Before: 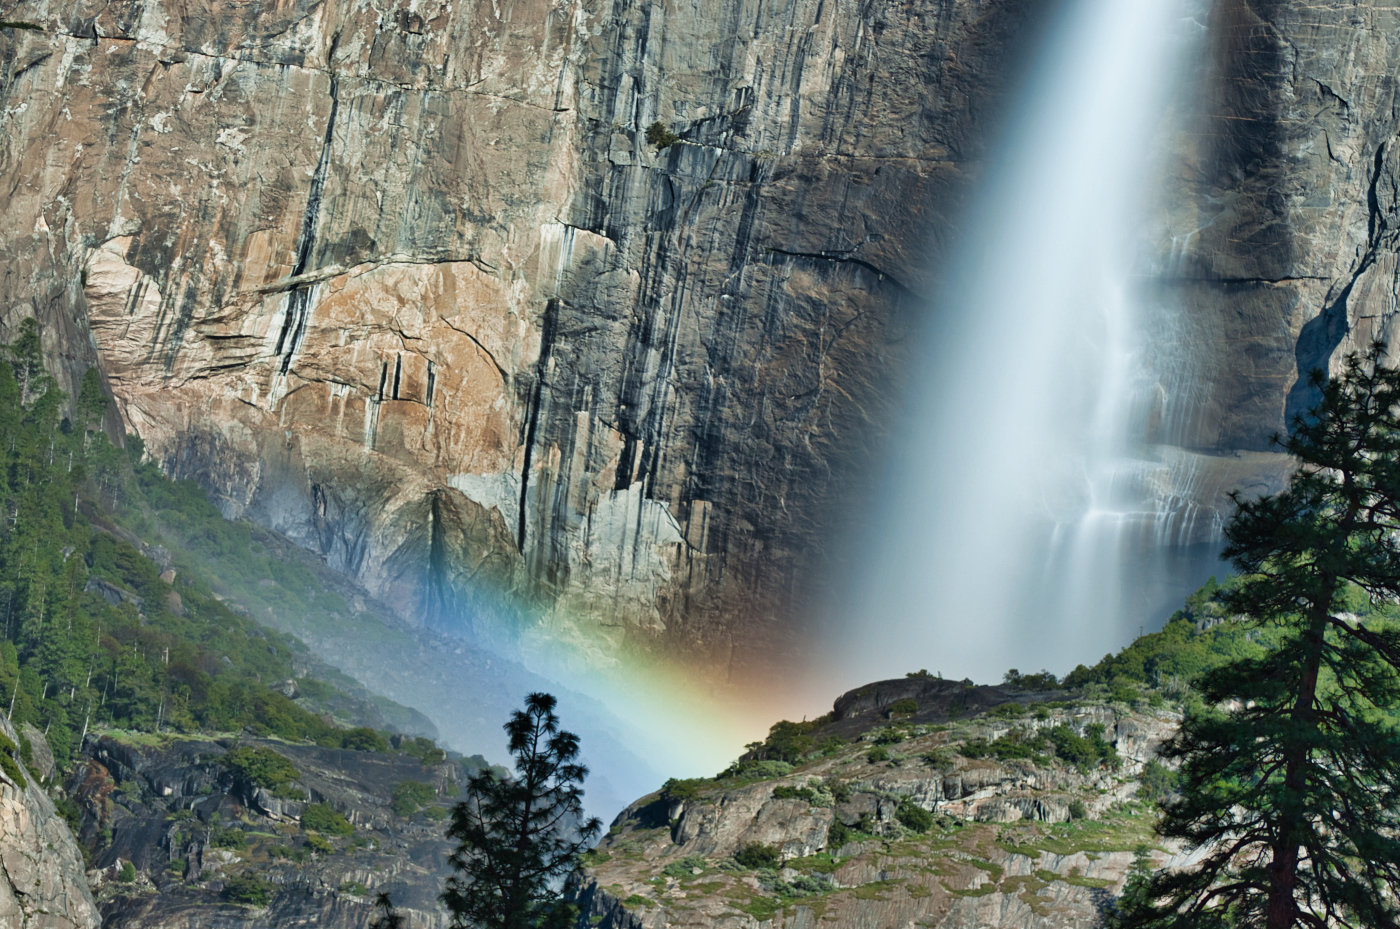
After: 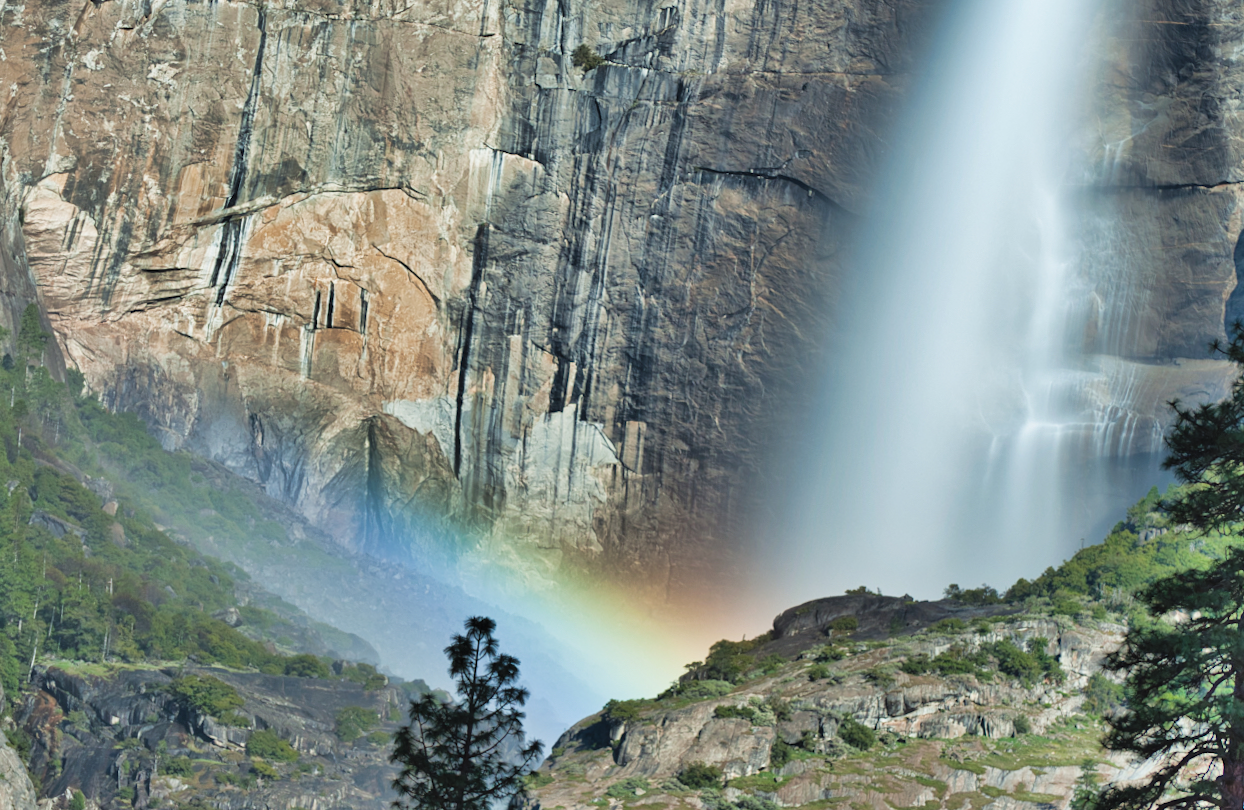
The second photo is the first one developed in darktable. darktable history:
crop: left 3.305%, top 6.436%, right 6.389%, bottom 3.258%
contrast brightness saturation: brightness 0.15
shadows and highlights: shadows 75, highlights -60.85, soften with gaussian
rotate and perspective: rotation -1.32°, lens shift (horizontal) -0.031, crop left 0.015, crop right 0.985, crop top 0.047, crop bottom 0.982
